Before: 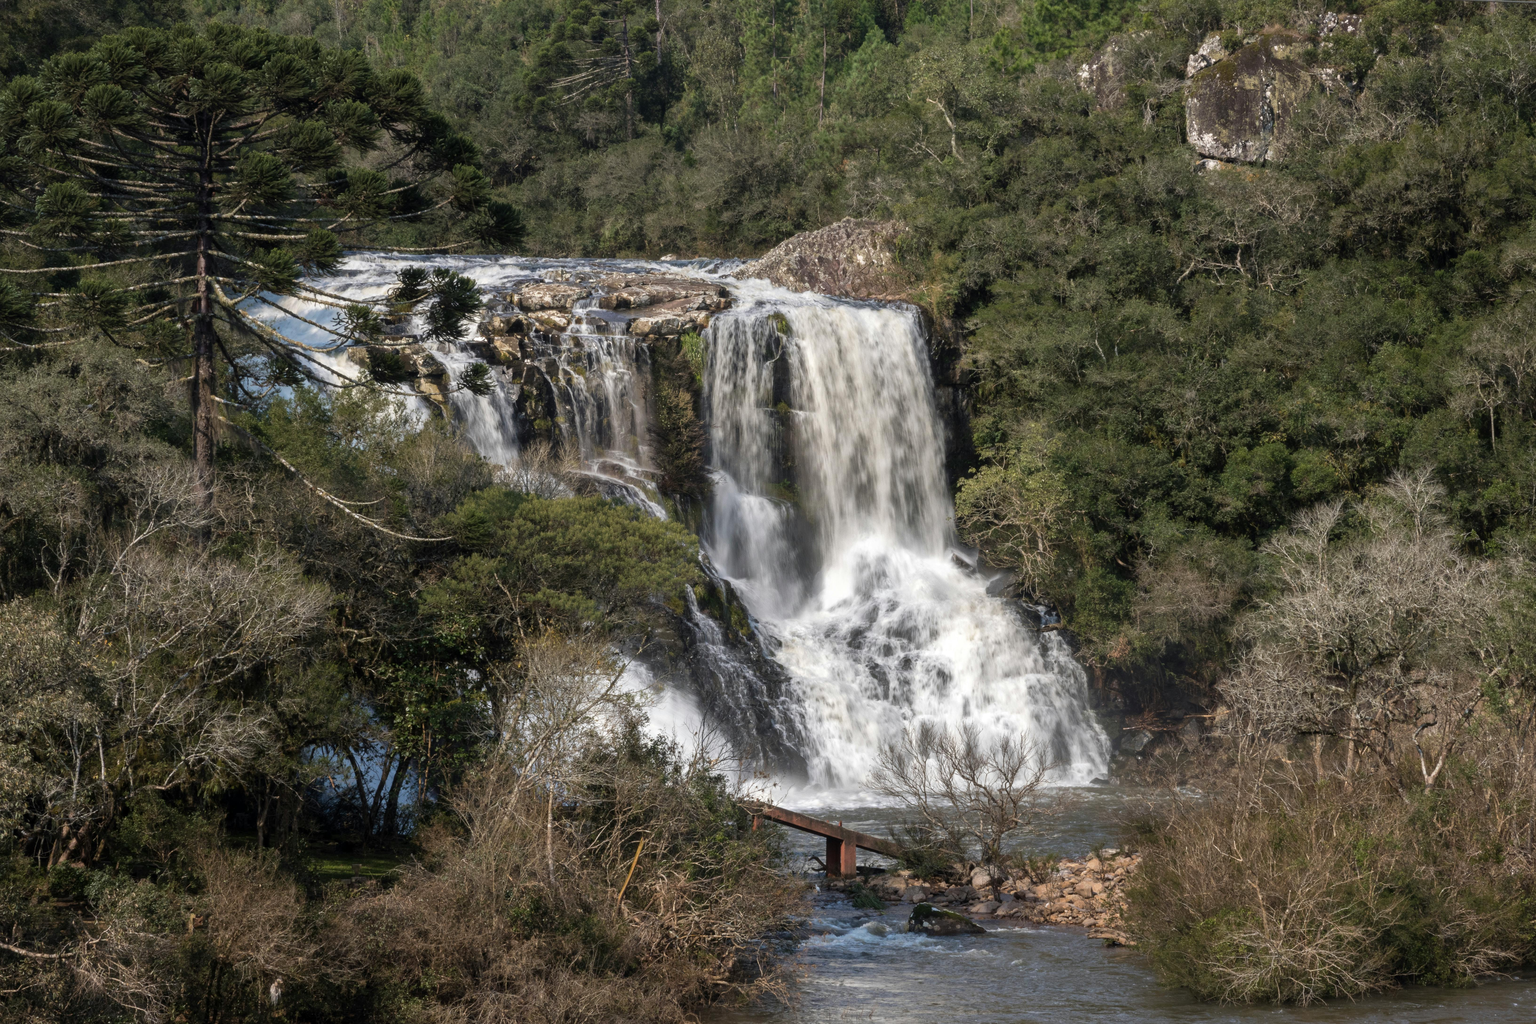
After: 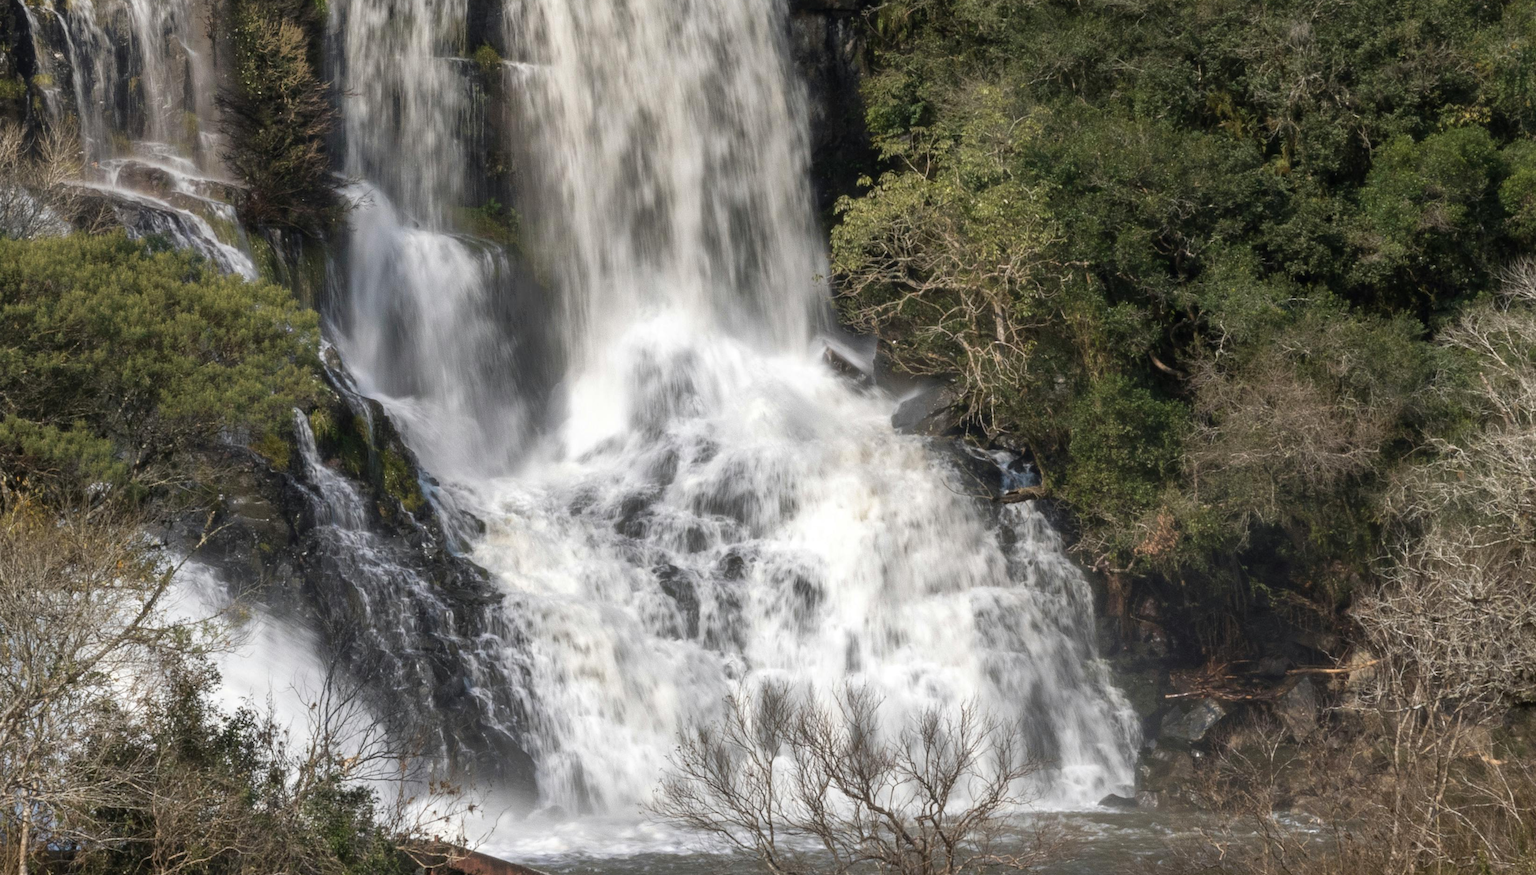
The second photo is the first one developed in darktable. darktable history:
crop: left 35.082%, top 37.079%, right 14.747%, bottom 20.021%
